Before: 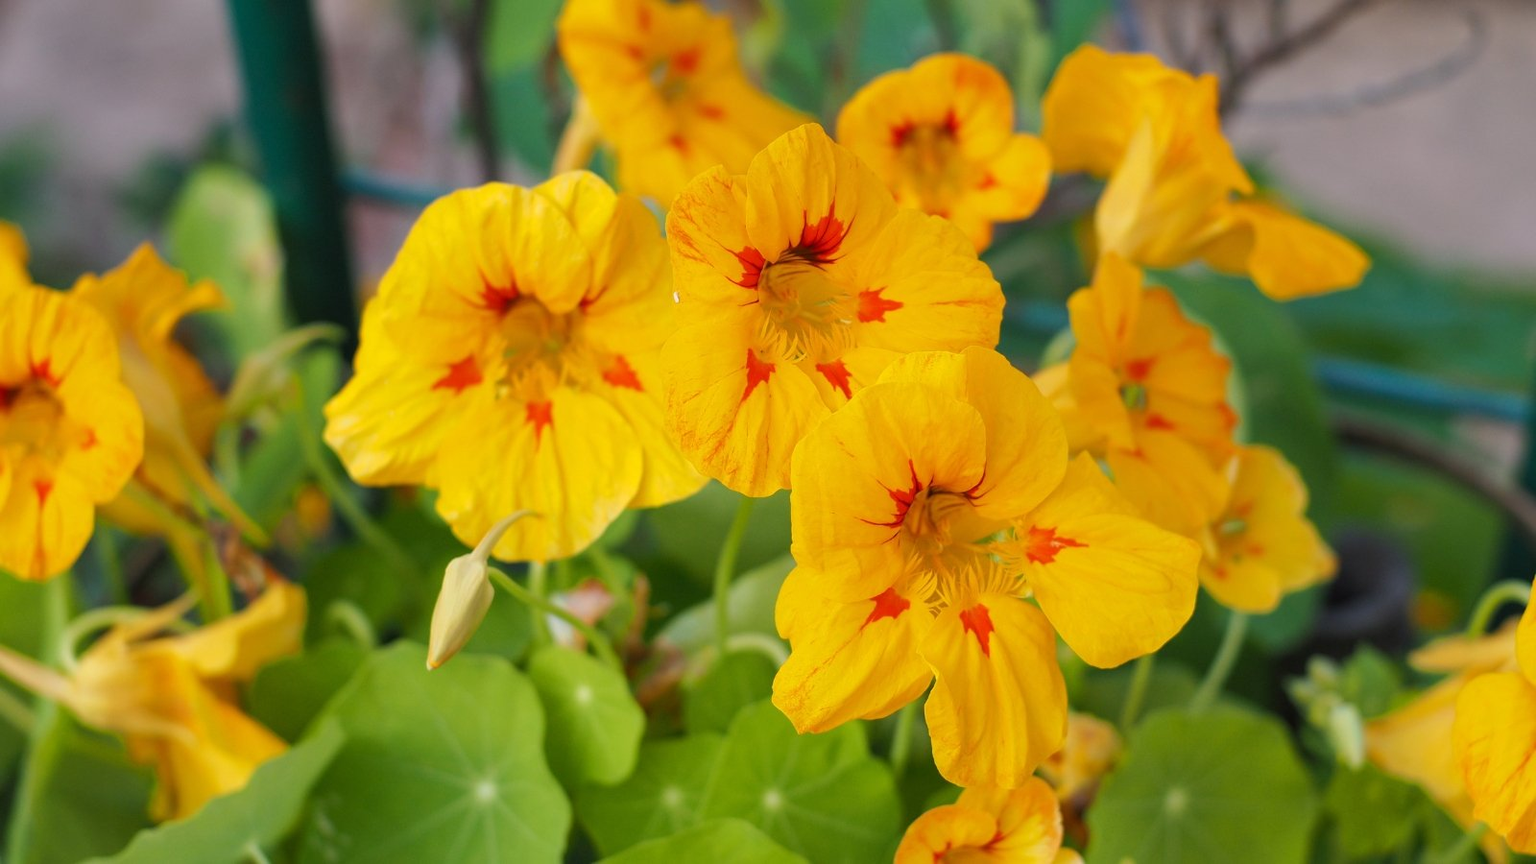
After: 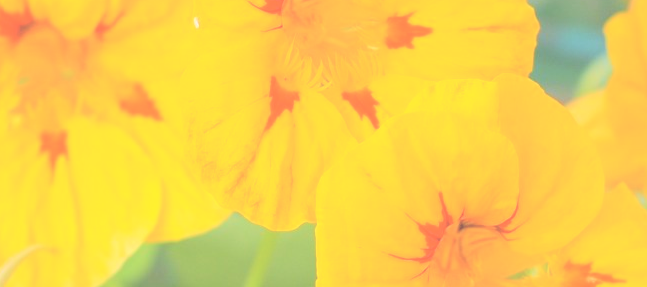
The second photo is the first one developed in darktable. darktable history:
contrast brightness saturation: brightness 0.987
crop: left 31.774%, top 31.938%, right 27.751%, bottom 36.099%
